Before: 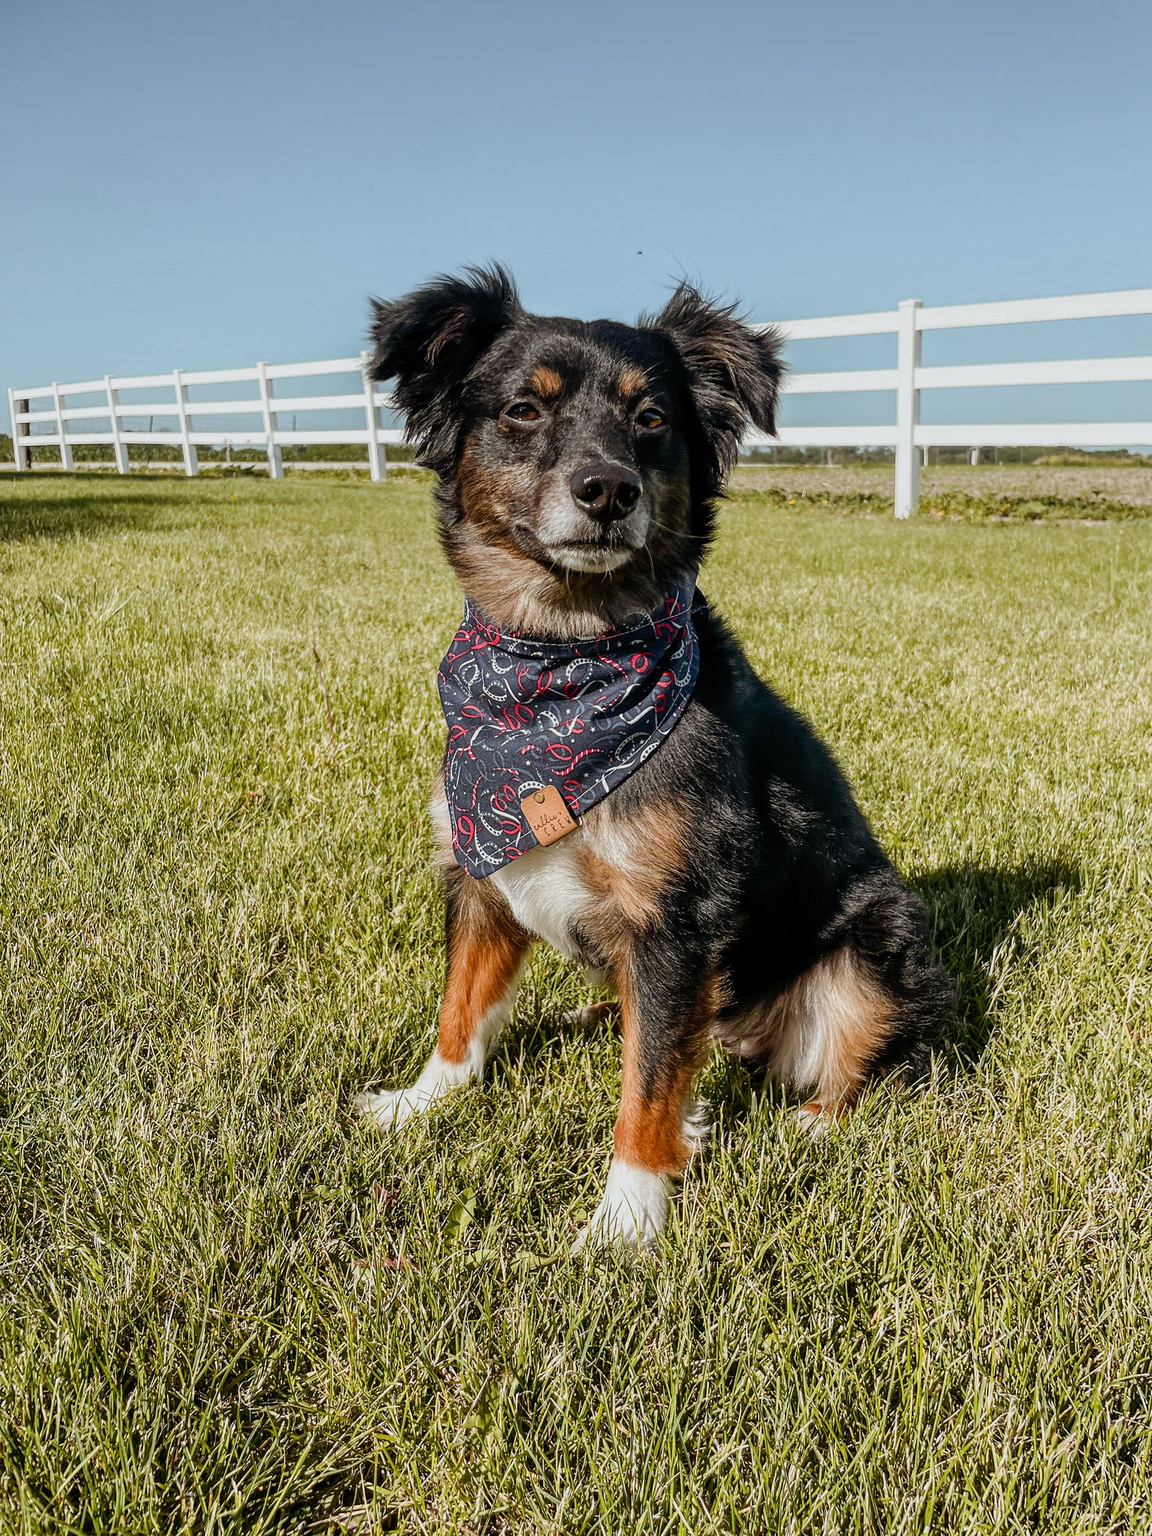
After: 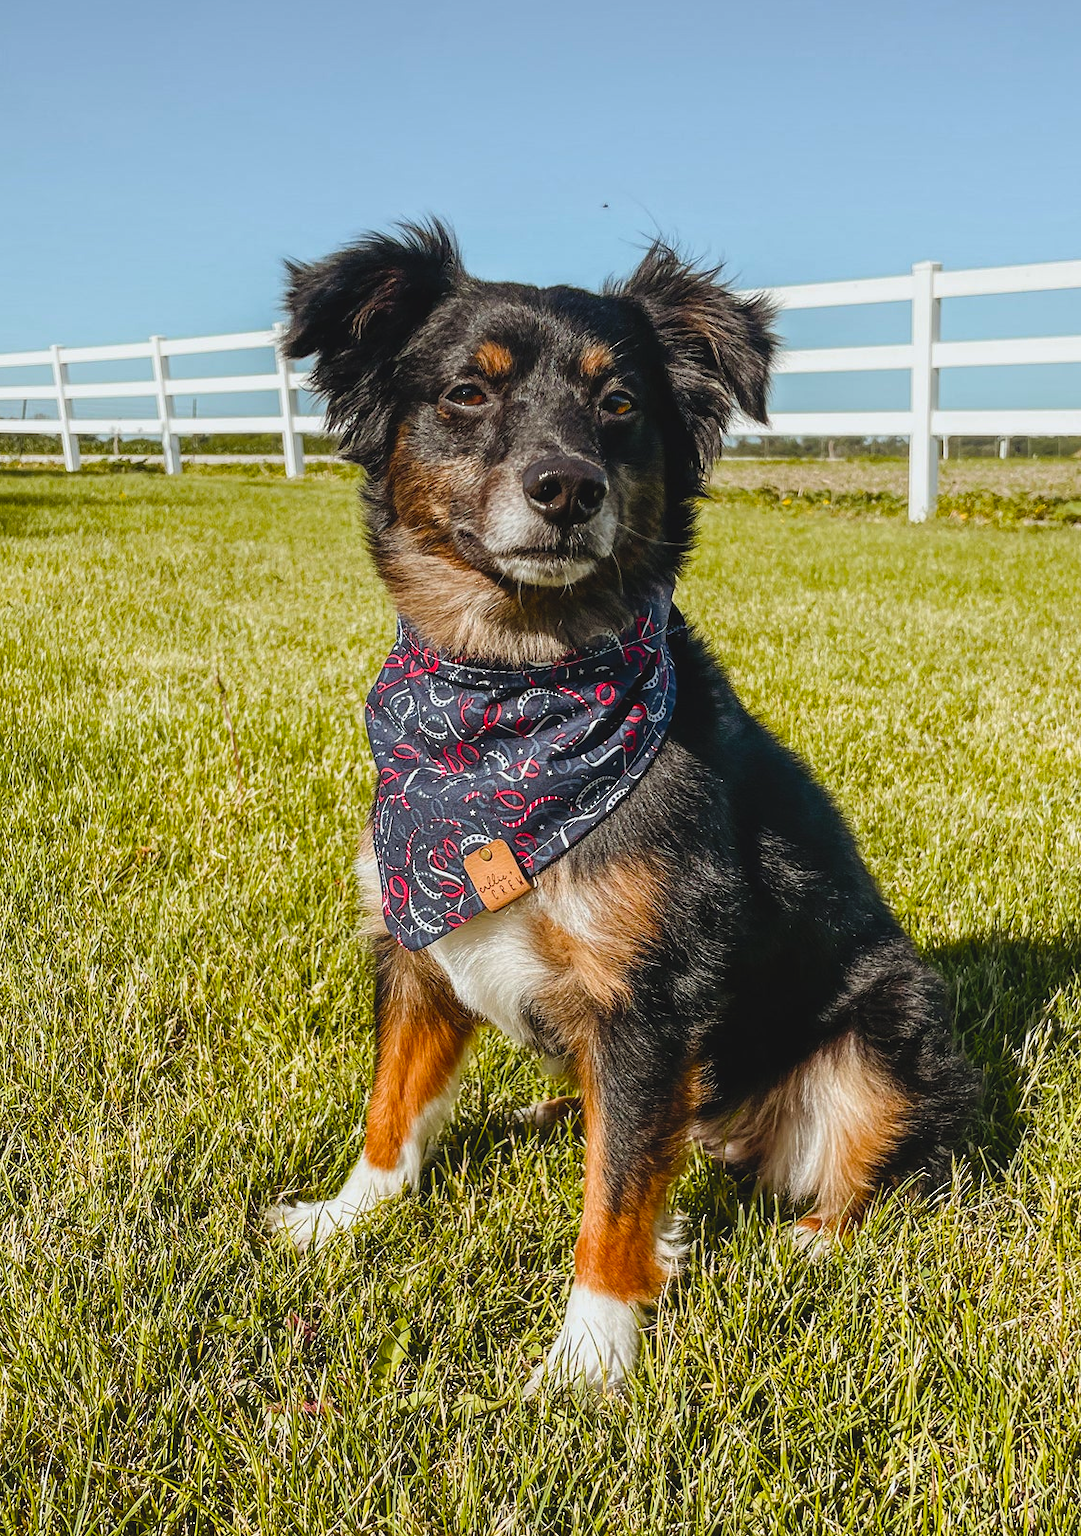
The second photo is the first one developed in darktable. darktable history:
color balance rgb: global offset › luminance 0.703%, perceptual saturation grading › global saturation 29.95%, global vibrance 9.975%
exposure: exposure 0.128 EV, compensate exposure bias true, compensate highlight preservation false
crop: left 11.386%, top 5.222%, right 9.597%, bottom 10.687%
sharpen: radius 2.852, amount 0.868, threshold 47.472
